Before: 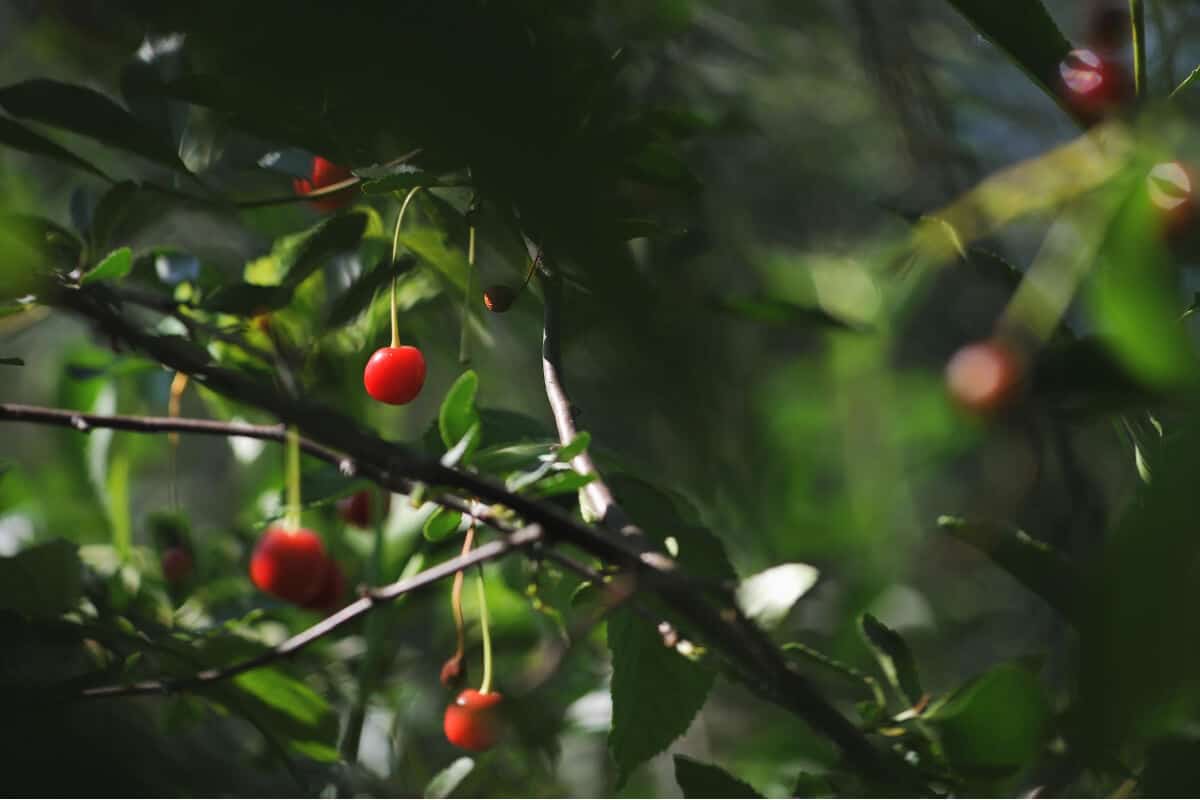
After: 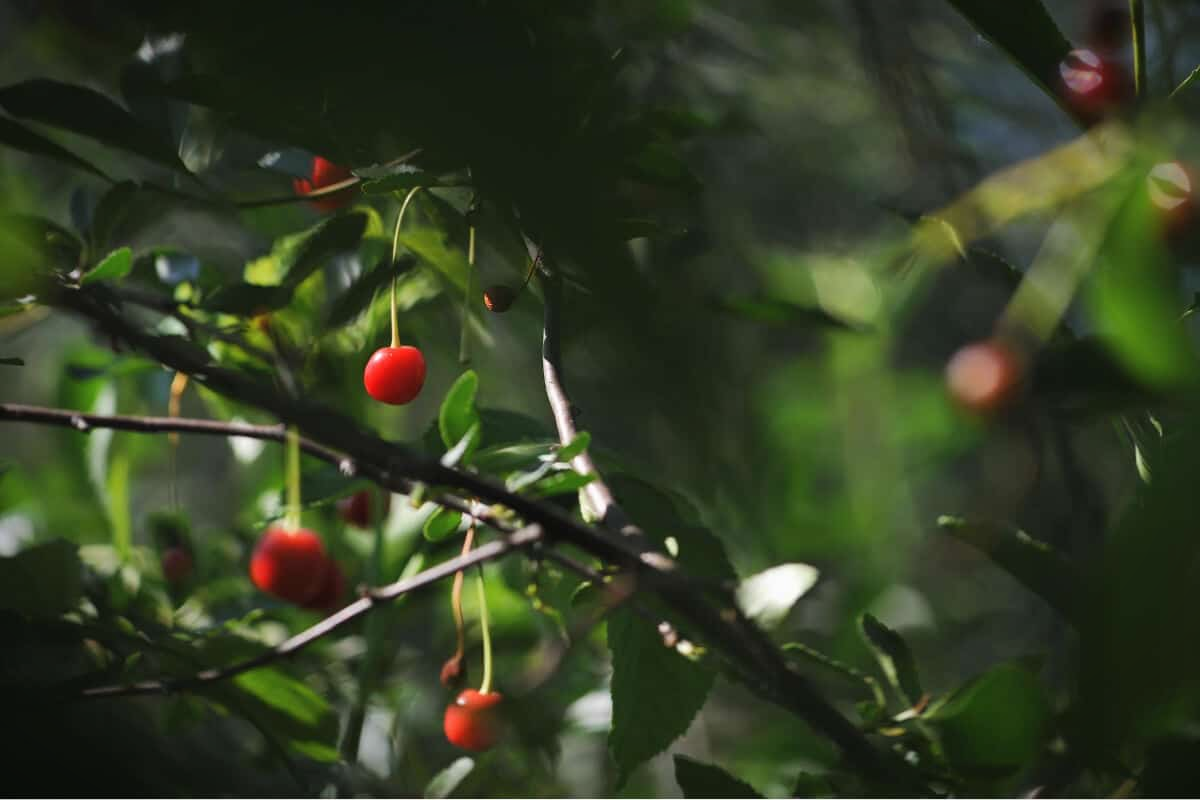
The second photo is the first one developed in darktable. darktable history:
vignetting: fall-off start 81.17%, fall-off radius 62.1%, saturation -0.034, automatic ratio true, width/height ratio 1.419
